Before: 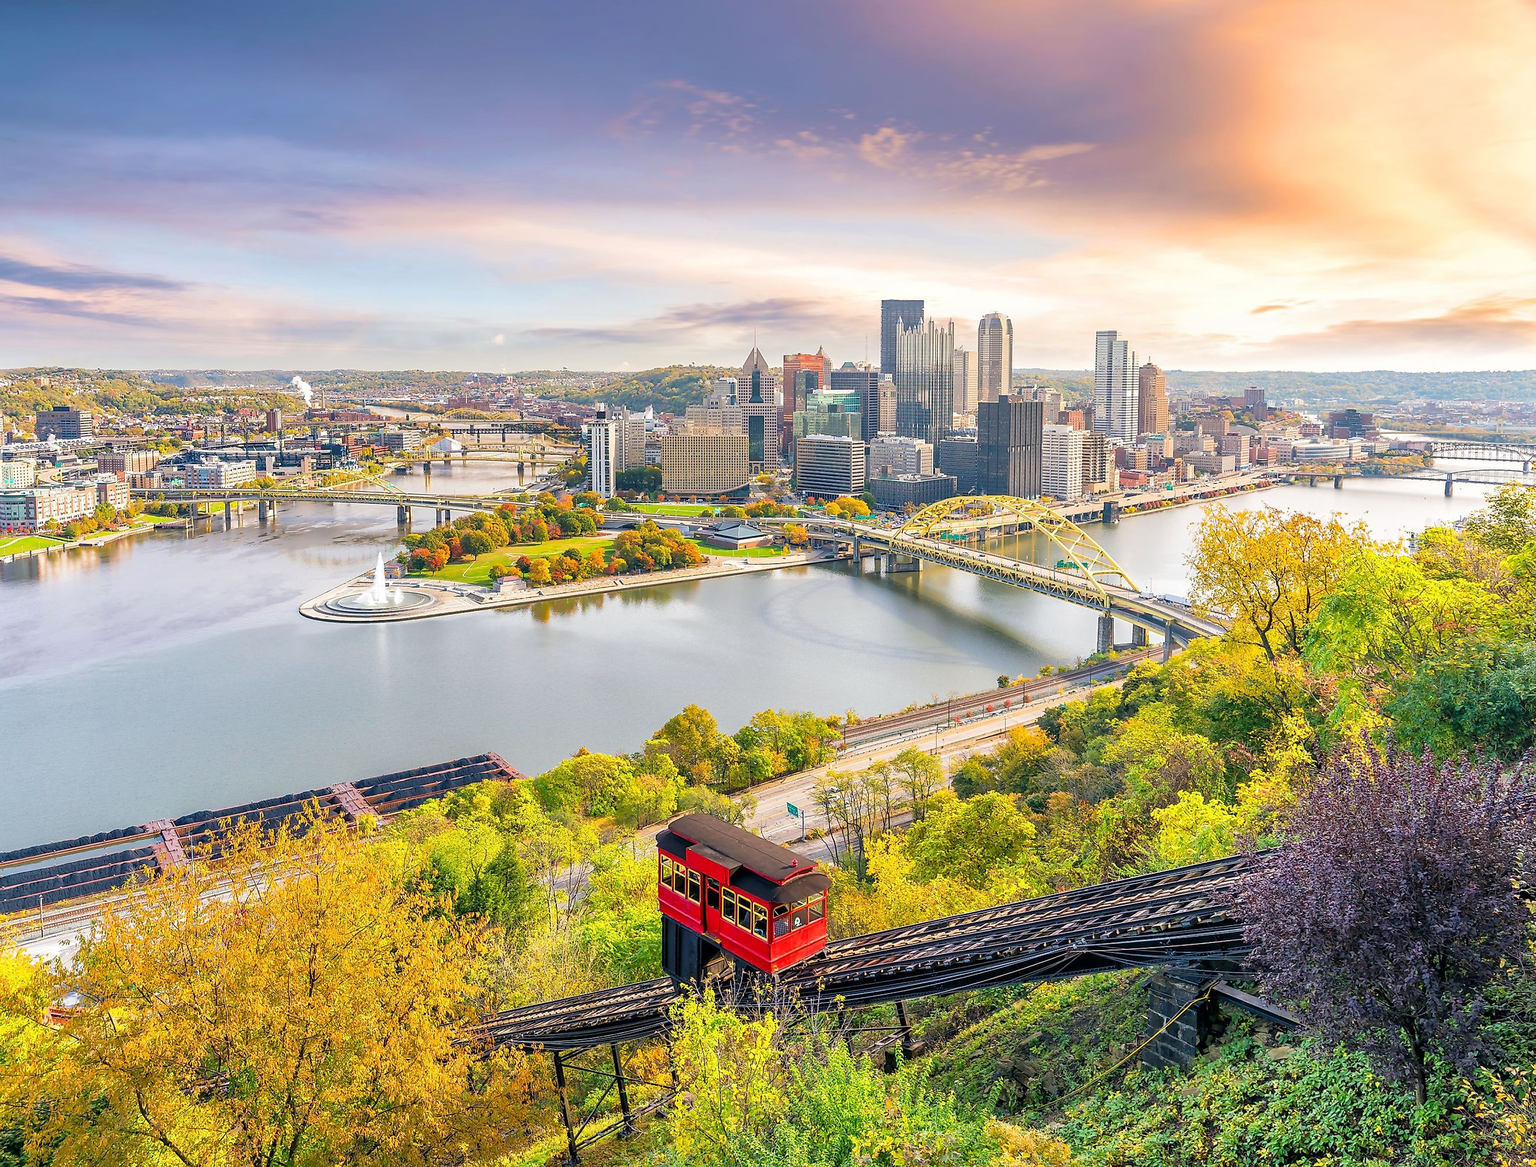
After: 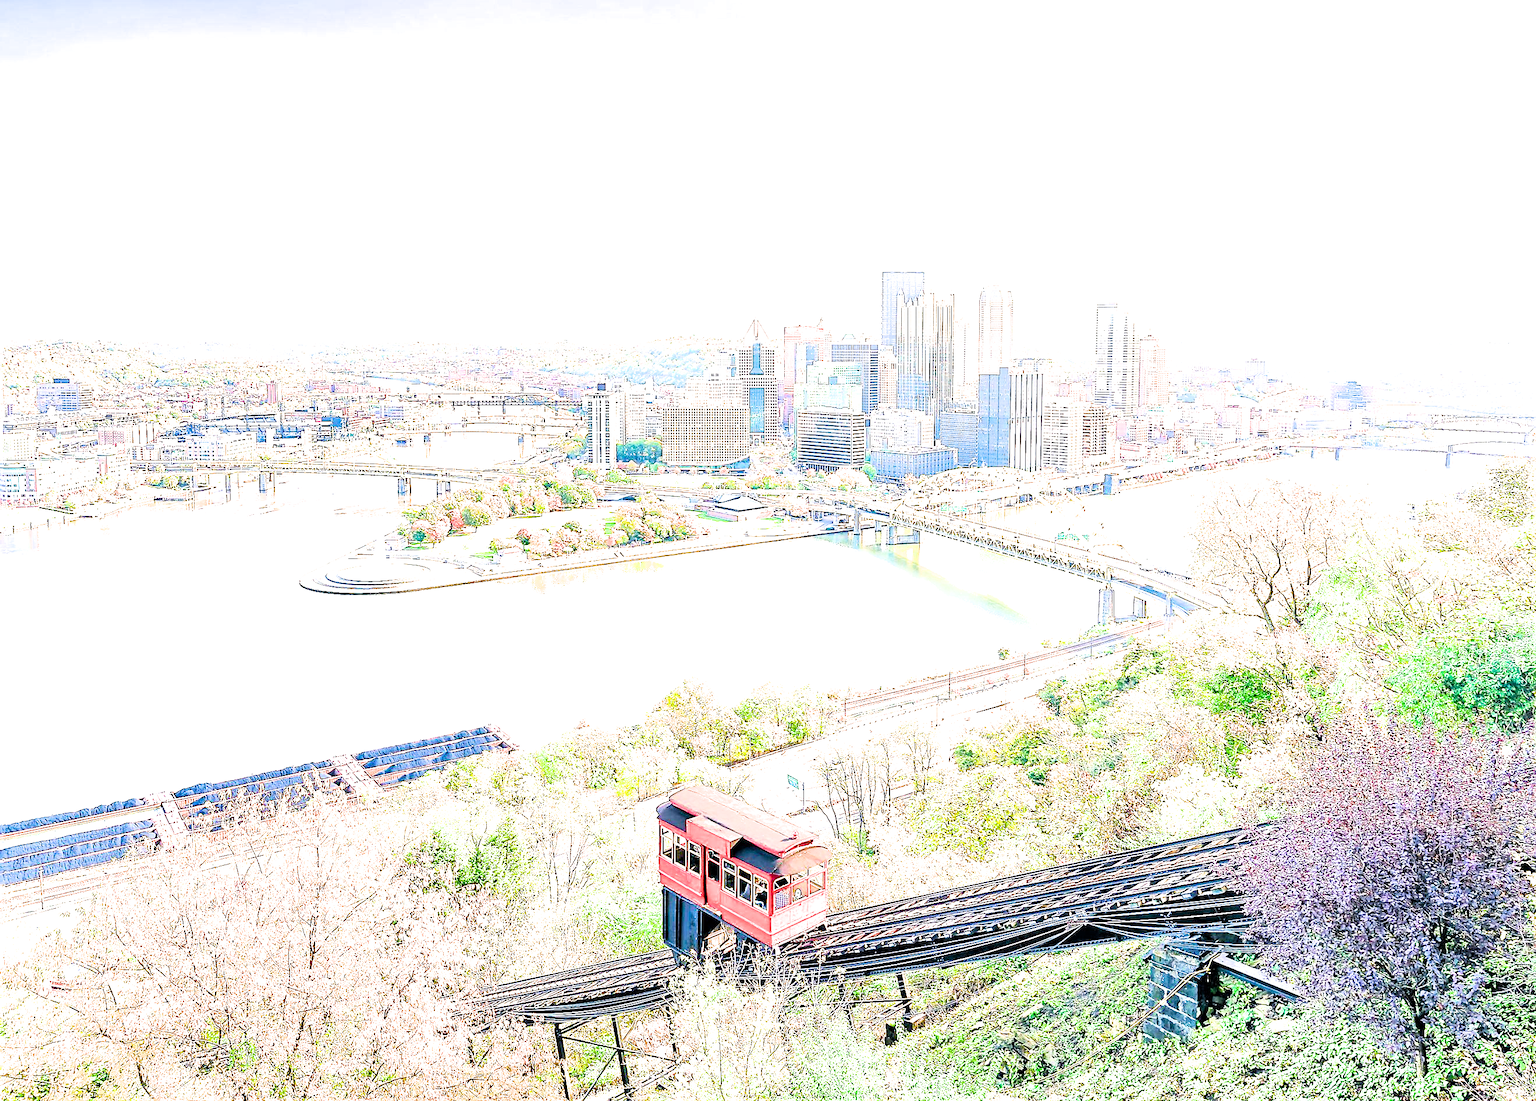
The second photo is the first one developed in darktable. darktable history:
crop and rotate: top 2.454%, bottom 3.223%
color balance rgb: perceptual saturation grading › global saturation 20%, perceptual saturation grading › highlights -50.307%, perceptual saturation grading › shadows 30.776%, perceptual brilliance grading › global brilliance 34.837%, perceptual brilliance grading › highlights 49.433%, perceptual brilliance grading › mid-tones 59.864%, perceptual brilliance grading › shadows 34.397%
exposure: black level correction 0, exposure 1.386 EV, compensate exposure bias true, compensate highlight preservation false
filmic rgb: black relative exposure -7.73 EV, white relative exposure 4.43 EV, target black luminance 0%, hardness 3.75, latitude 50.84%, contrast 1.073, highlights saturation mix 9.17%, shadows ↔ highlights balance -0.215%
sharpen: on, module defaults
